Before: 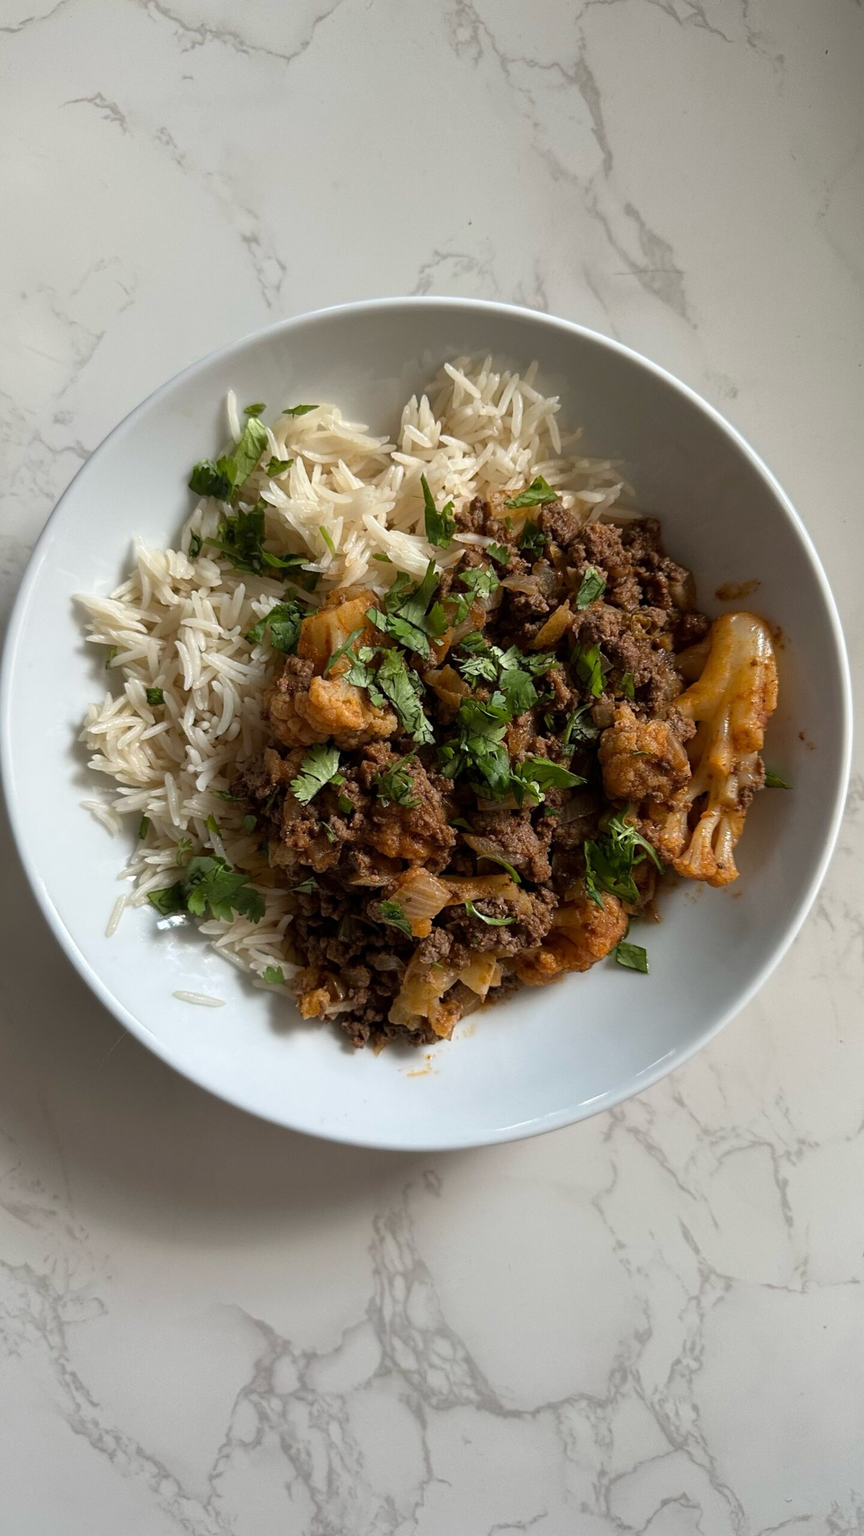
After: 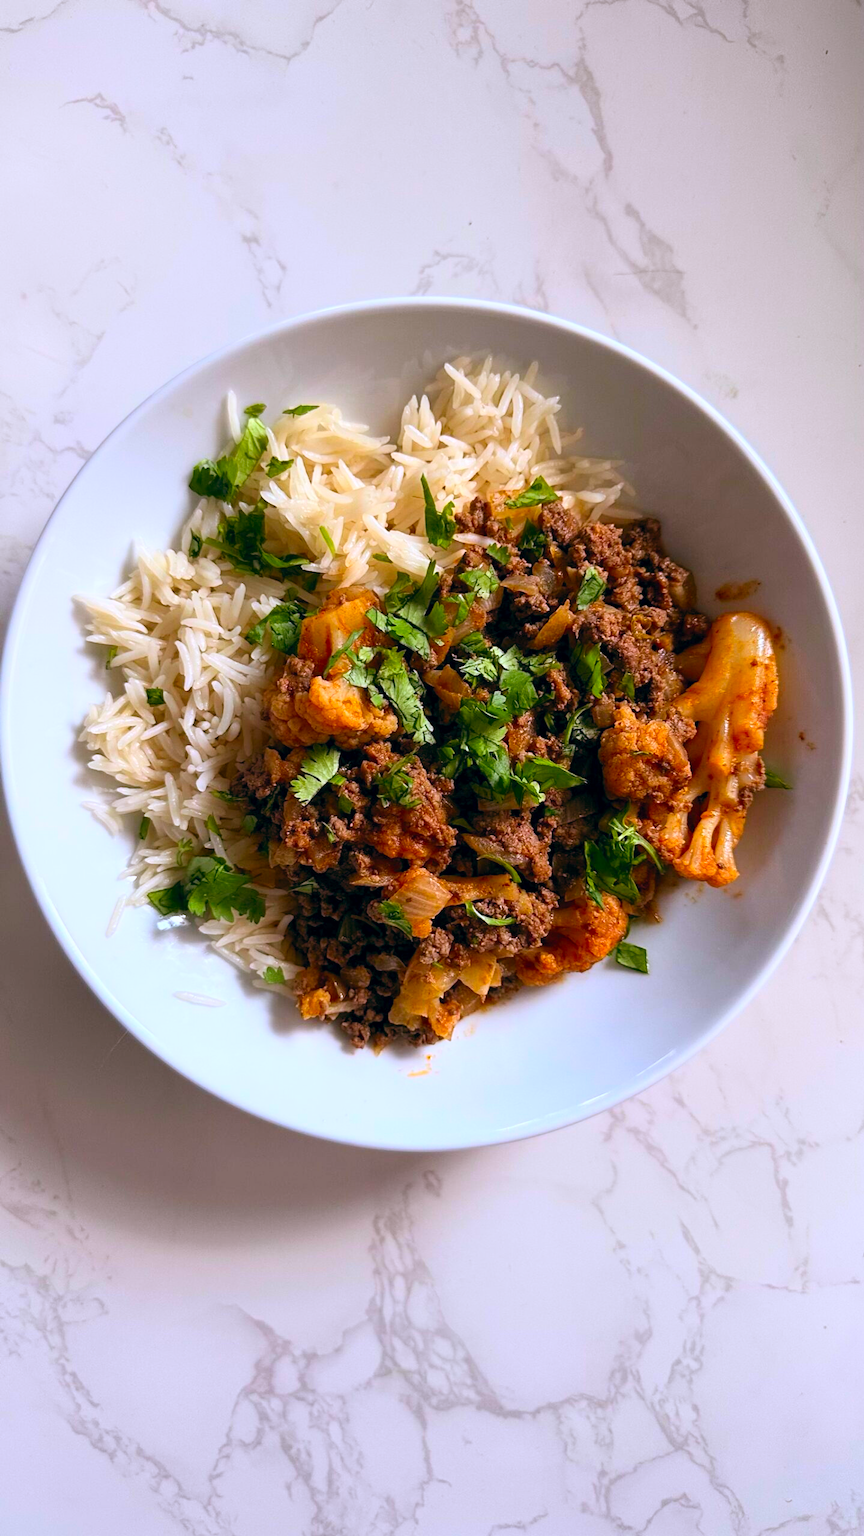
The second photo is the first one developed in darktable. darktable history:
contrast brightness saturation: contrast 0.2, brightness 0.2, saturation 0.8
color balance: lift [0.998, 0.998, 1.001, 1.002], gamma [0.995, 1.025, 0.992, 0.975], gain [0.995, 1.02, 0.997, 0.98]
white balance: red 0.967, blue 1.119, emerald 0.756
